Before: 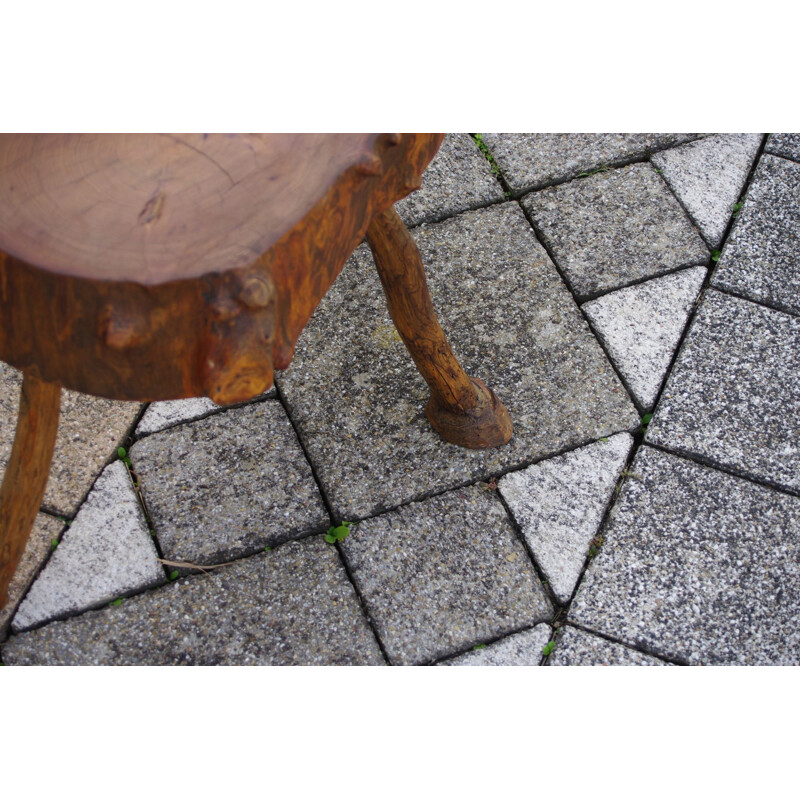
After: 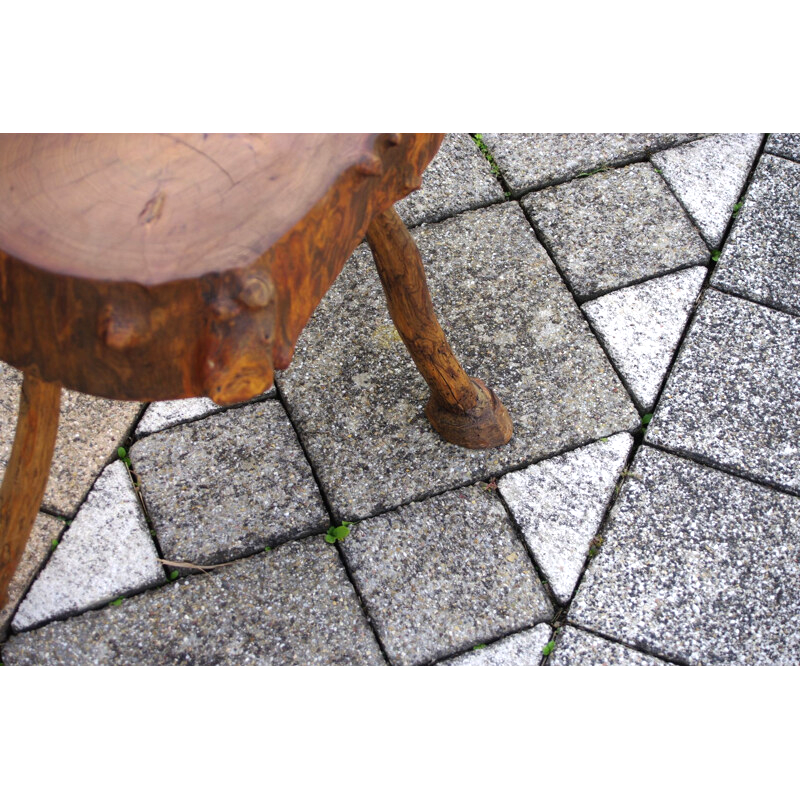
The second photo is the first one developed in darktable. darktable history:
tone equalizer: -8 EV -0.4 EV, -7 EV -0.38 EV, -6 EV -0.327 EV, -5 EV -0.25 EV, -3 EV 0.255 EV, -2 EV 0.326 EV, -1 EV 0.385 EV, +0 EV 0.392 EV
exposure: exposure 0.202 EV, compensate highlight preservation false
